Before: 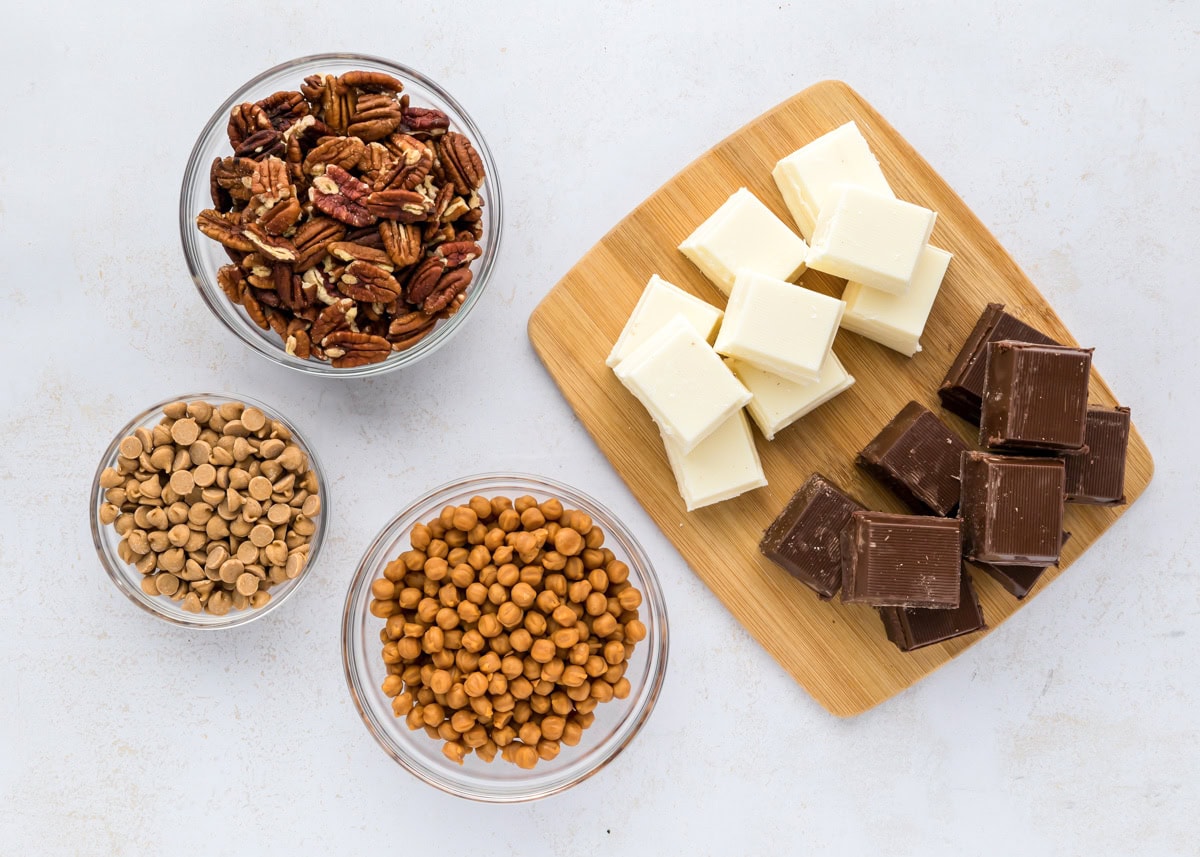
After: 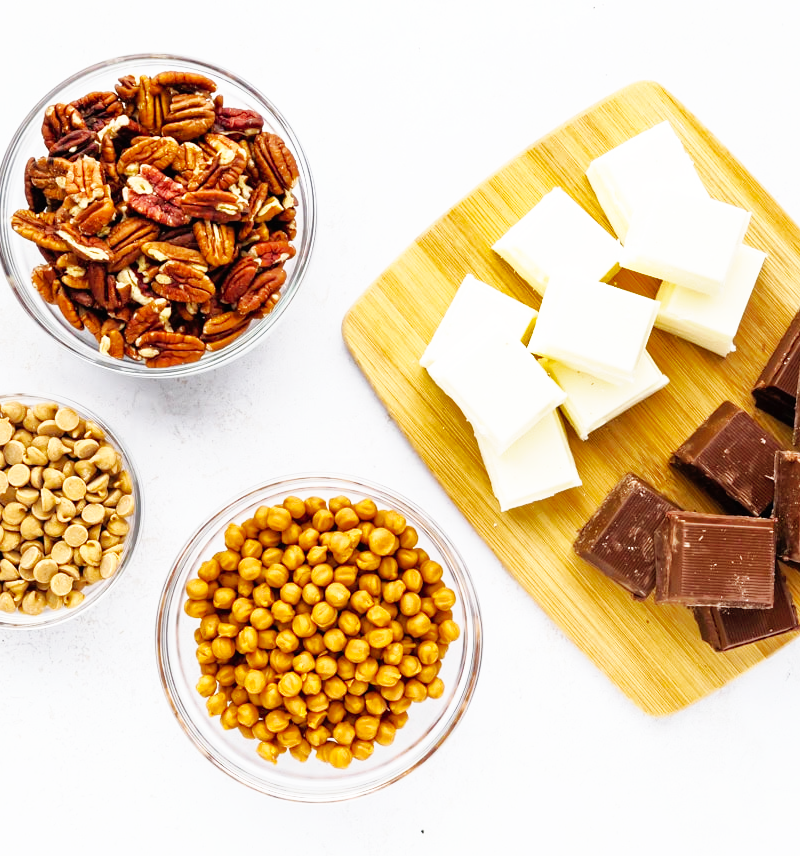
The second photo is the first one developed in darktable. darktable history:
shadows and highlights: highlights color adjustment 52.42%
crop and rotate: left 15.522%, right 17.787%
base curve: curves: ch0 [(0, 0) (0.007, 0.004) (0.027, 0.03) (0.046, 0.07) (0.207, 0.54) (0.442, 0.872) (0.673, 0.972) (1, 1)], preserve colors none
